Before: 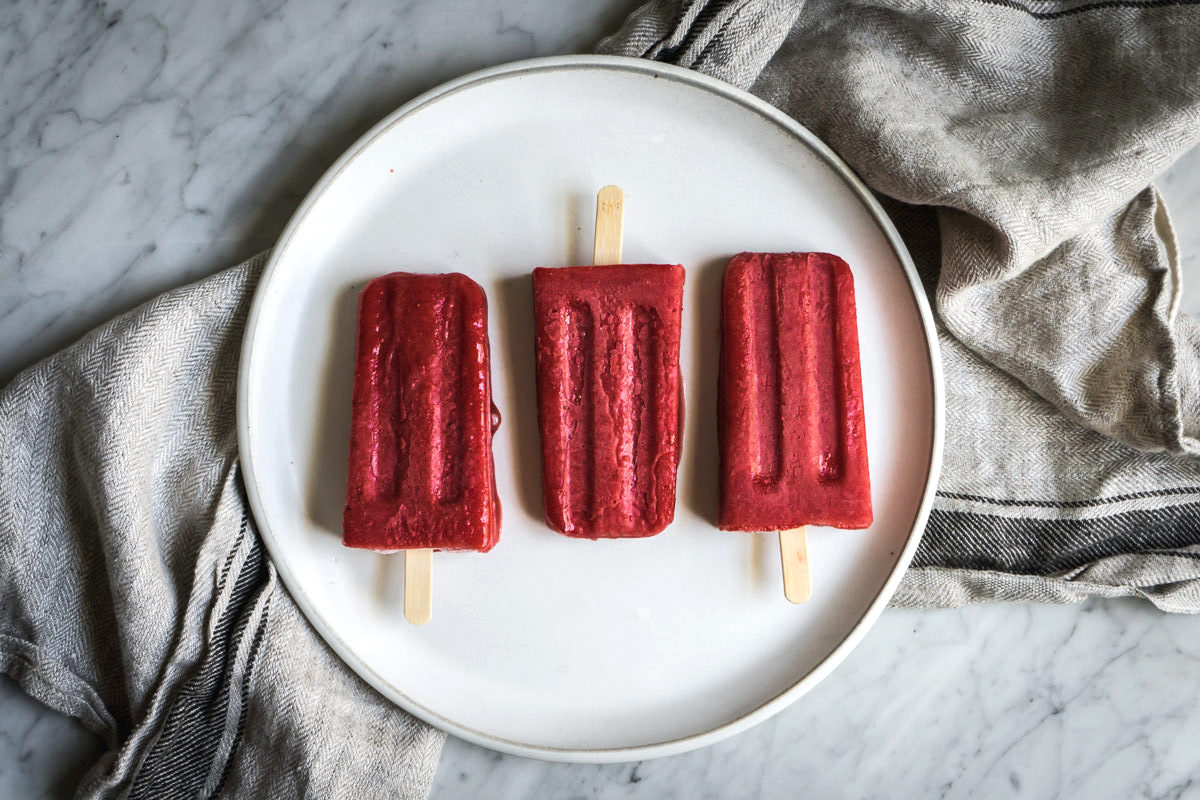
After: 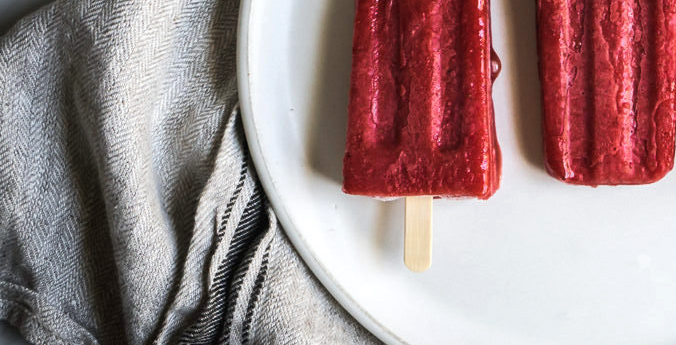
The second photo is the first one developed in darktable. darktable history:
crop: top 44.13%, right 43.599%, bottom 12.723%
